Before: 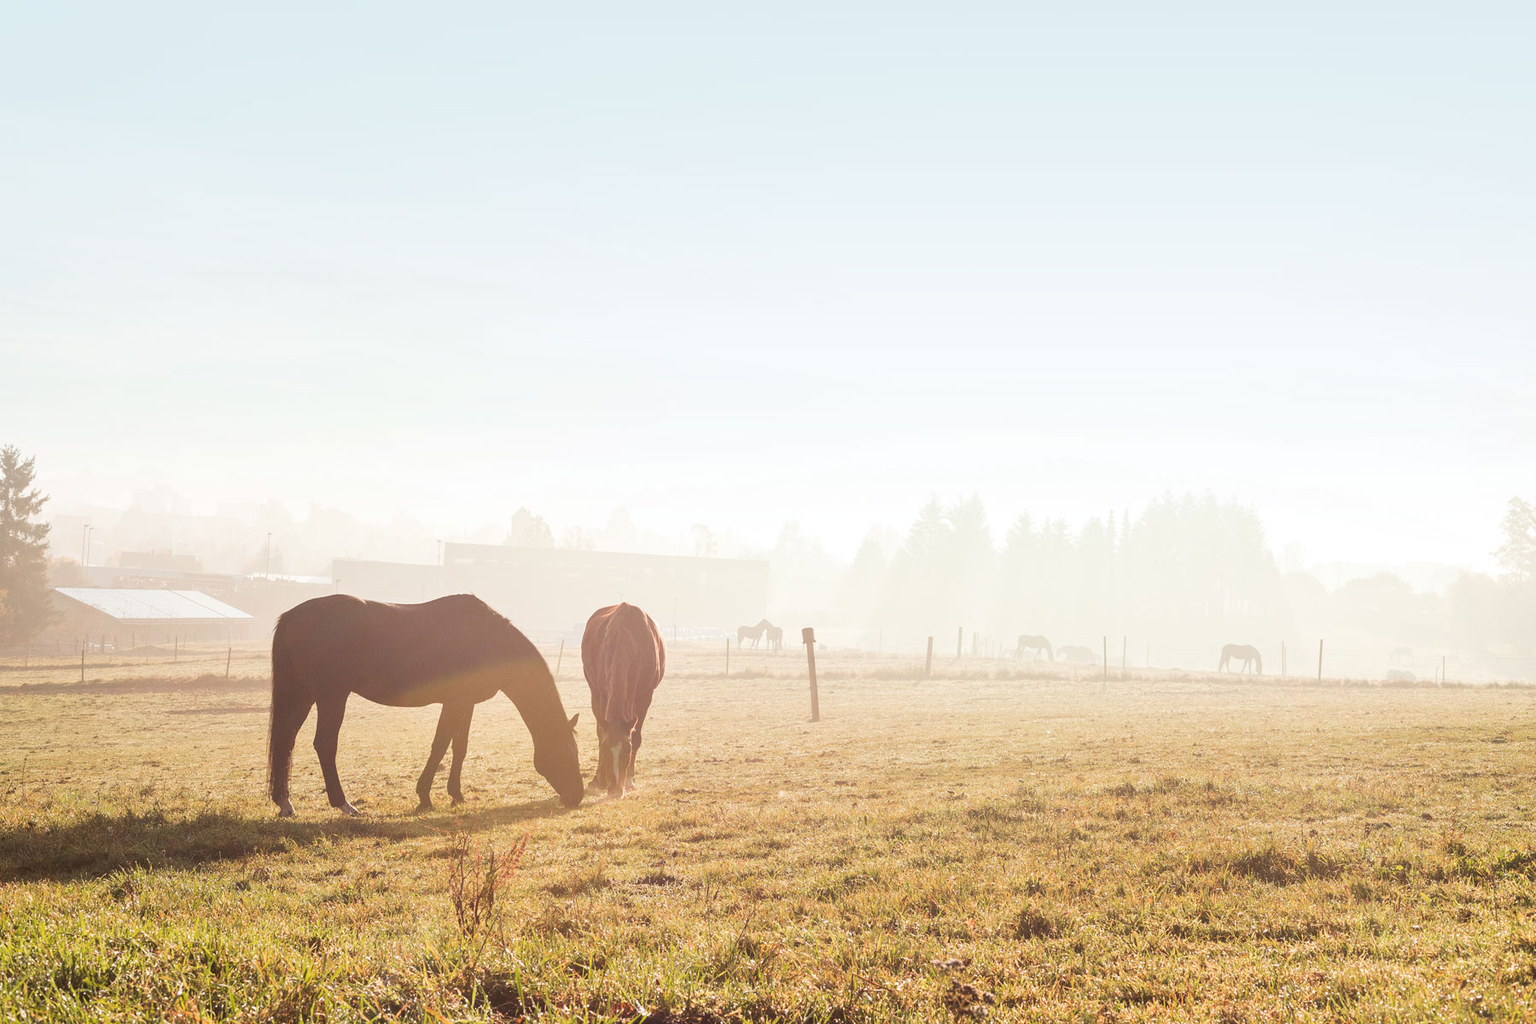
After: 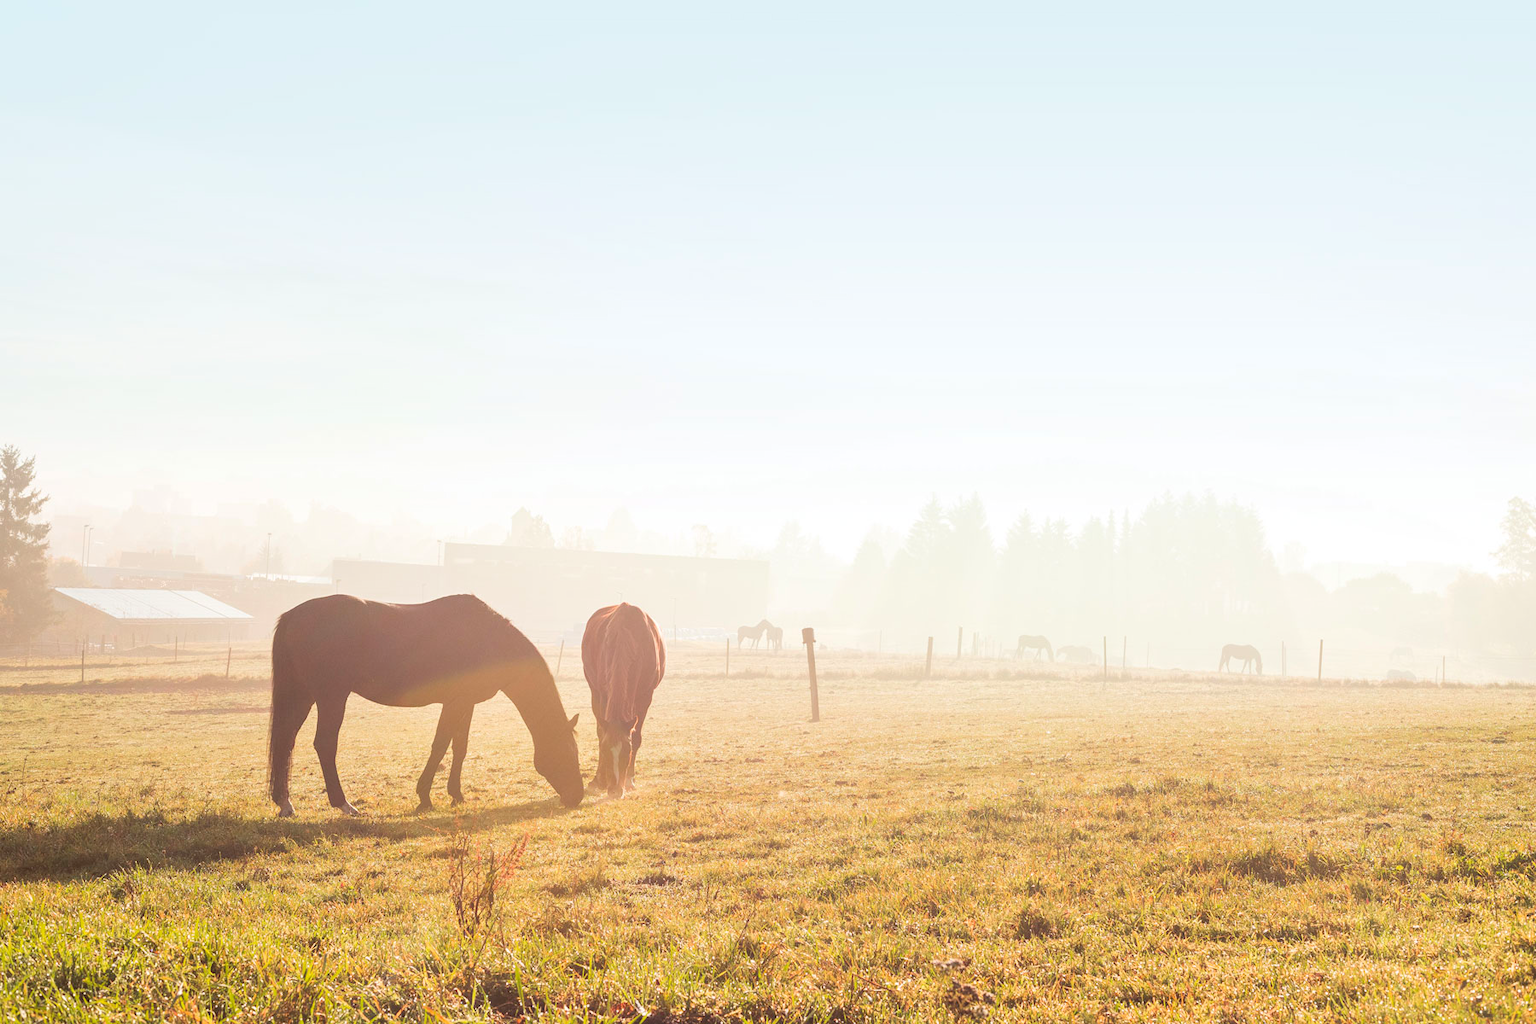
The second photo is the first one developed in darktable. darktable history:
contrast brightness saturation: brightness 0.088, saturation 0.193
